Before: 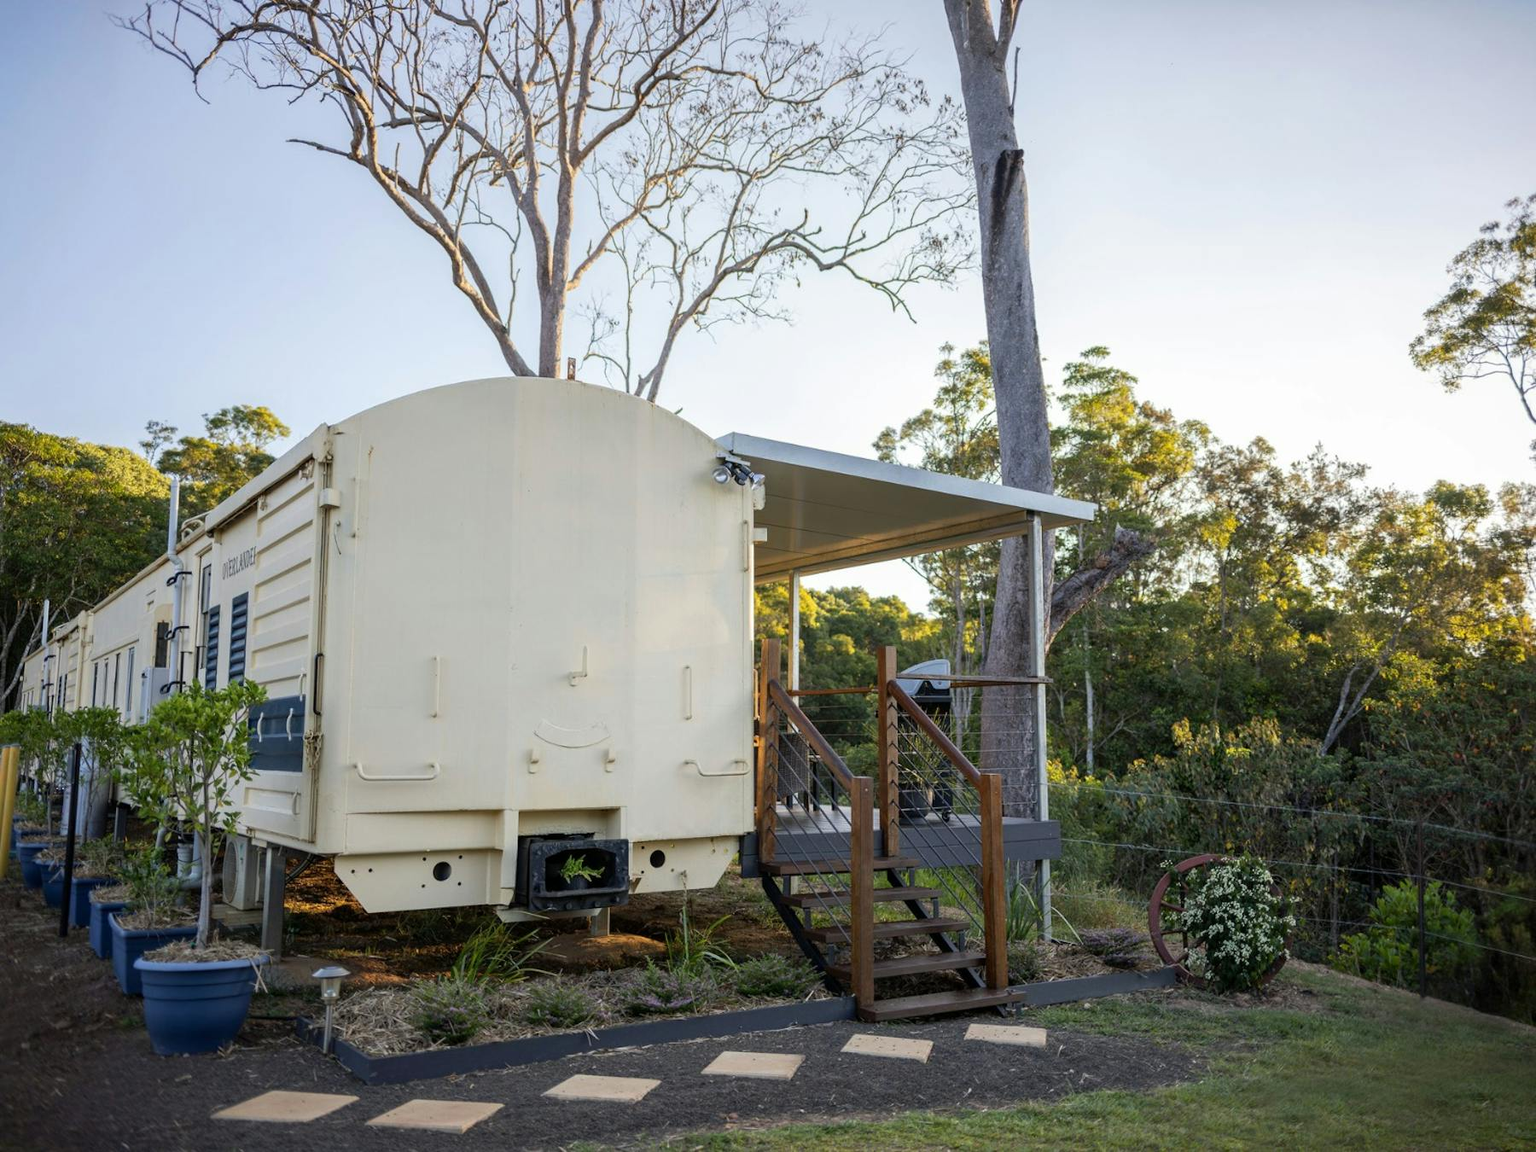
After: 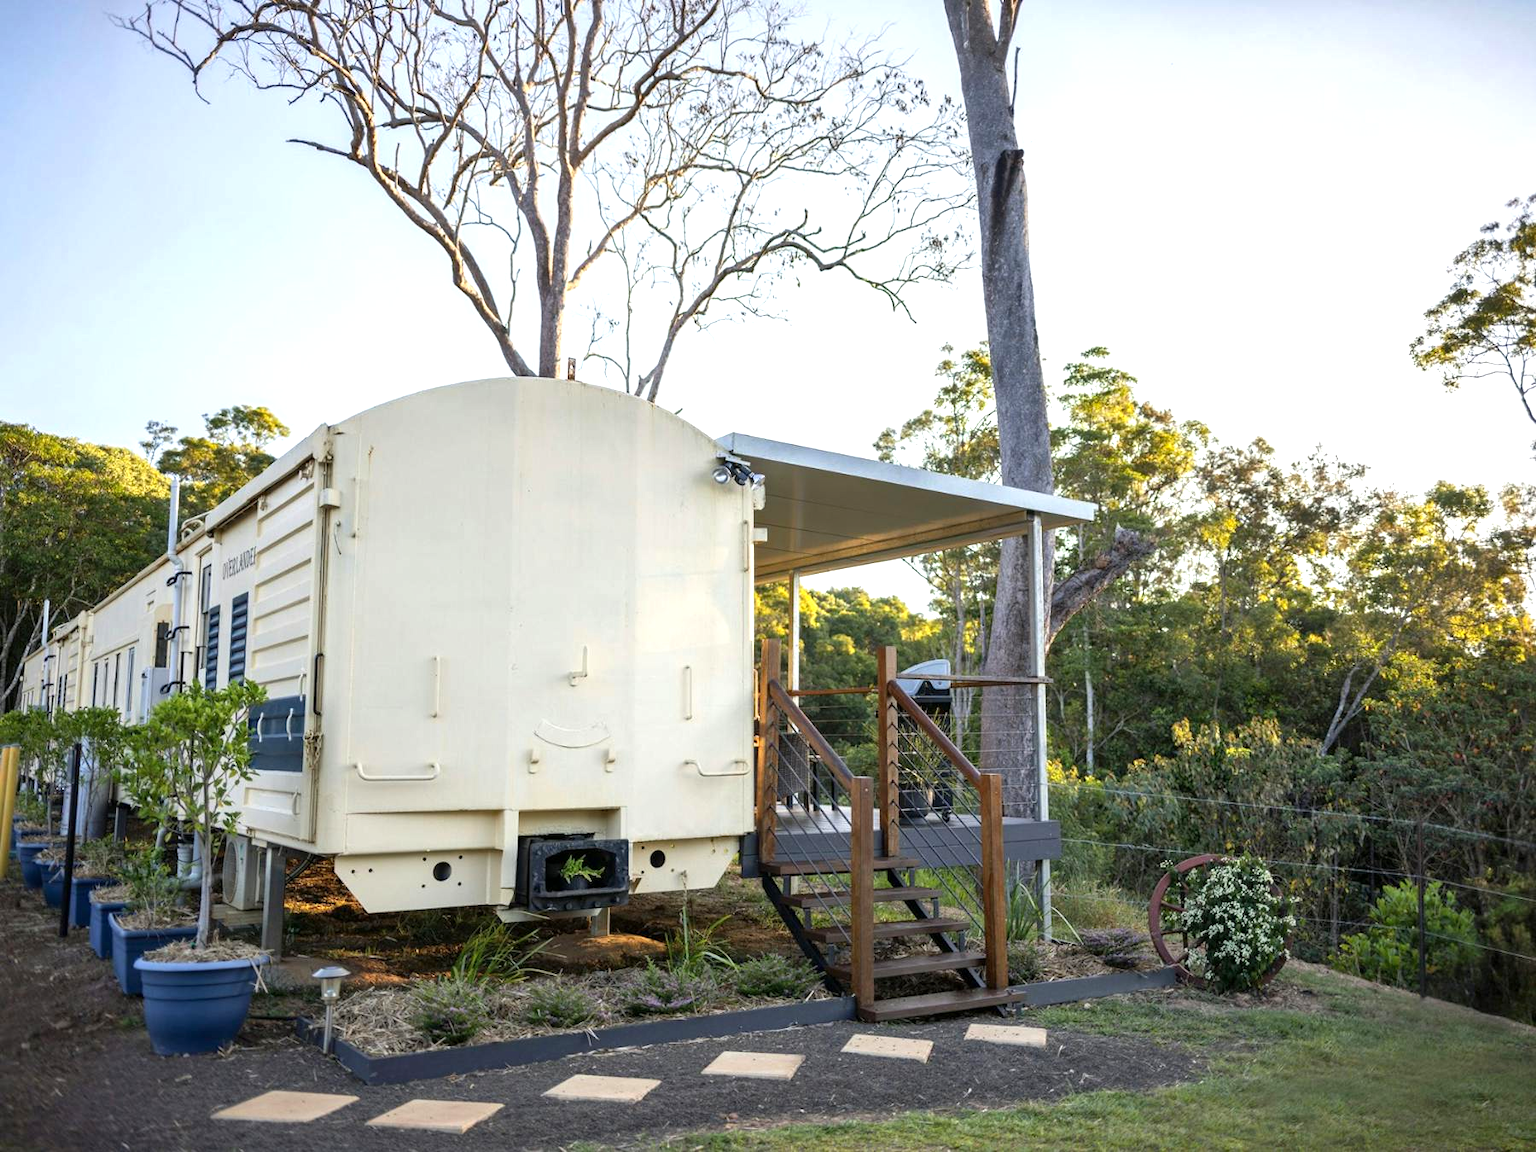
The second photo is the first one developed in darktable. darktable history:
exposure: exposure 0.643 EV, compensate exposure bias true, compensate highlight preservation false
shadows and highlights: shadows 37.8, highlights -28.18, soften with gaussian
